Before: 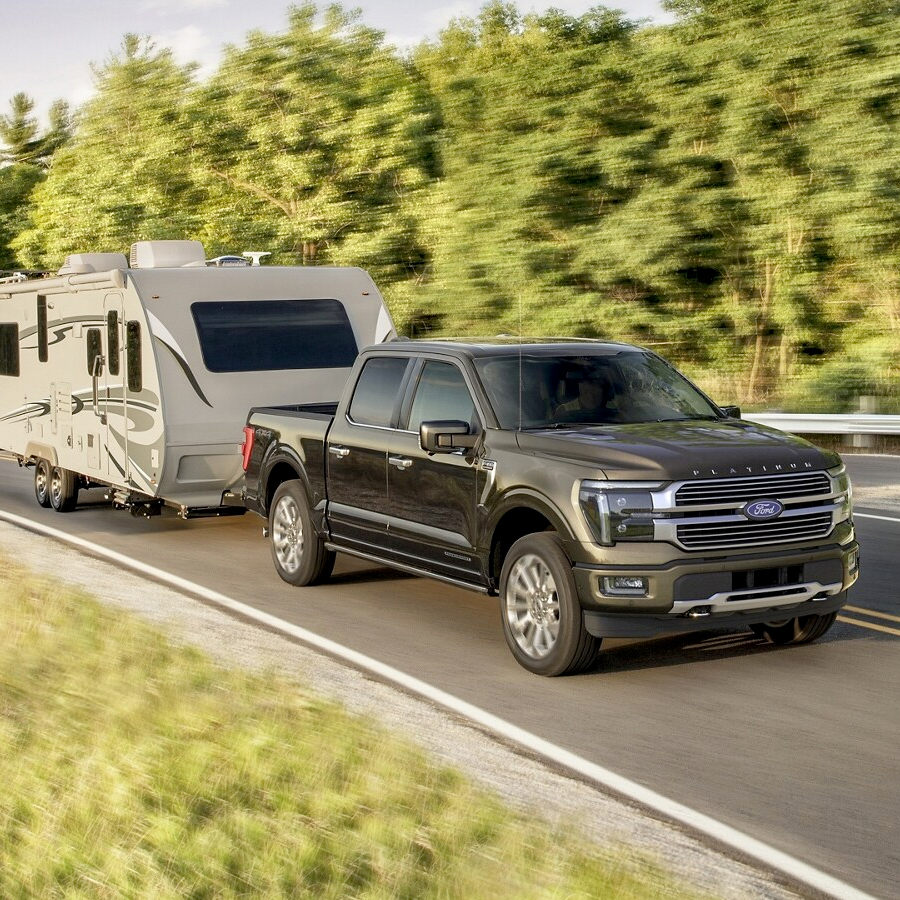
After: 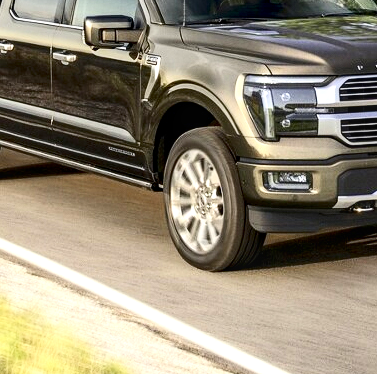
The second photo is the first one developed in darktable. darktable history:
local contrast: on, module defaults
contrast brightness saturation: contrast 0.292
exposure: exposure 0.636 EV, compensate highlight preservation false
crop: left 37.402%, top 45.038%, right 20.631%, bottom 13.357%
